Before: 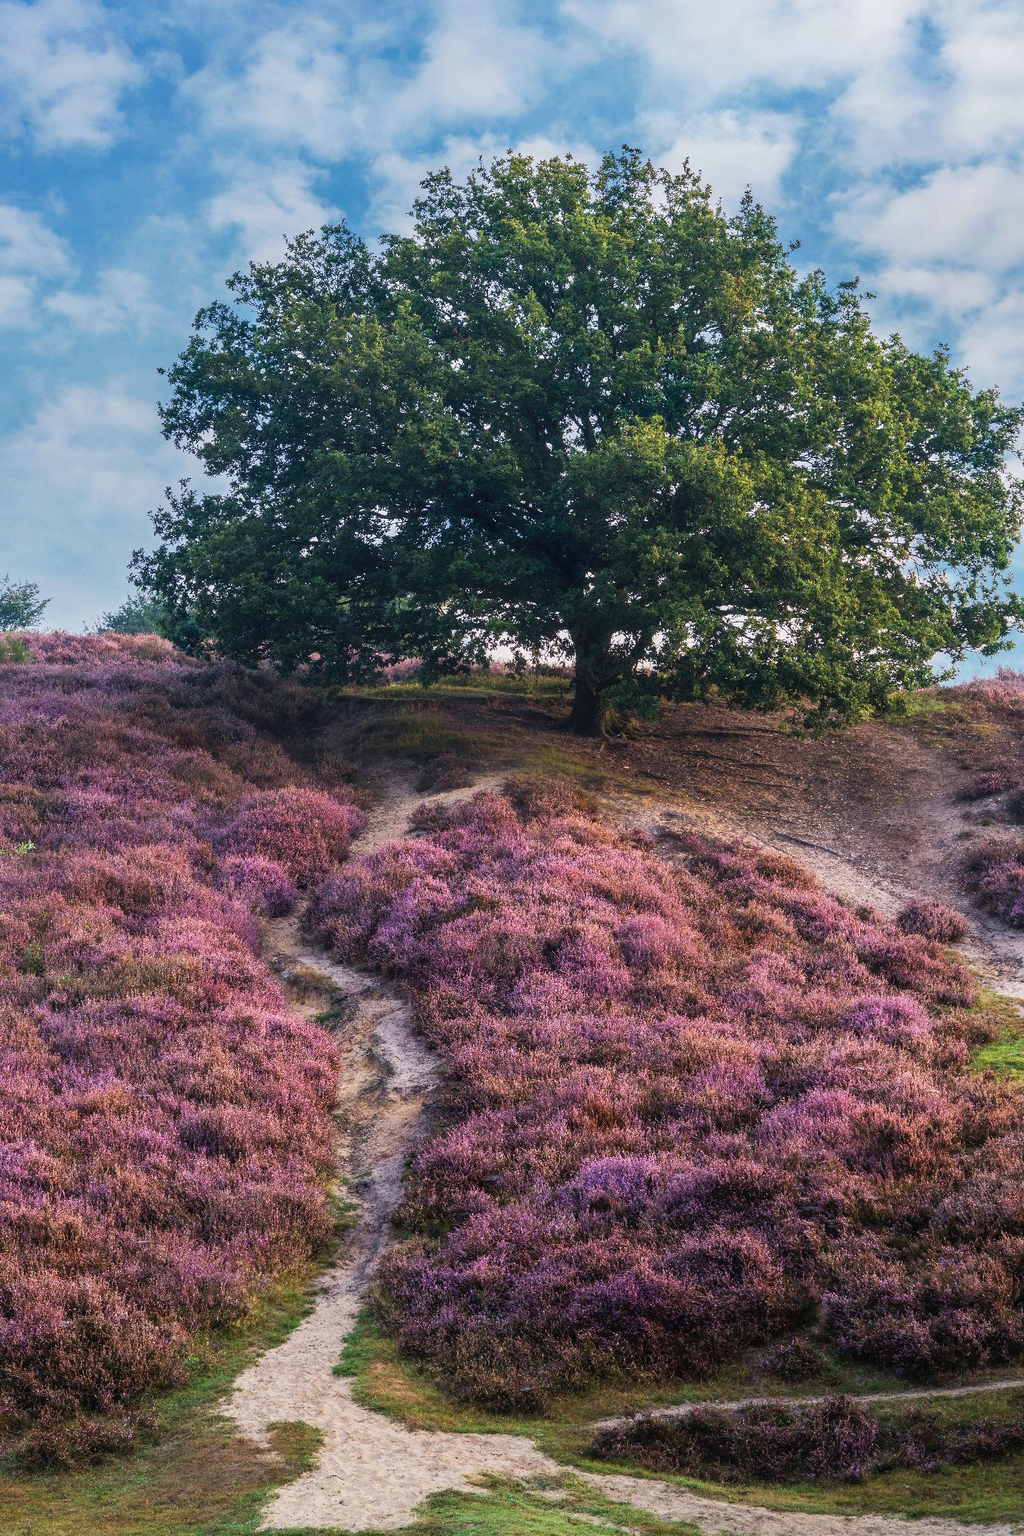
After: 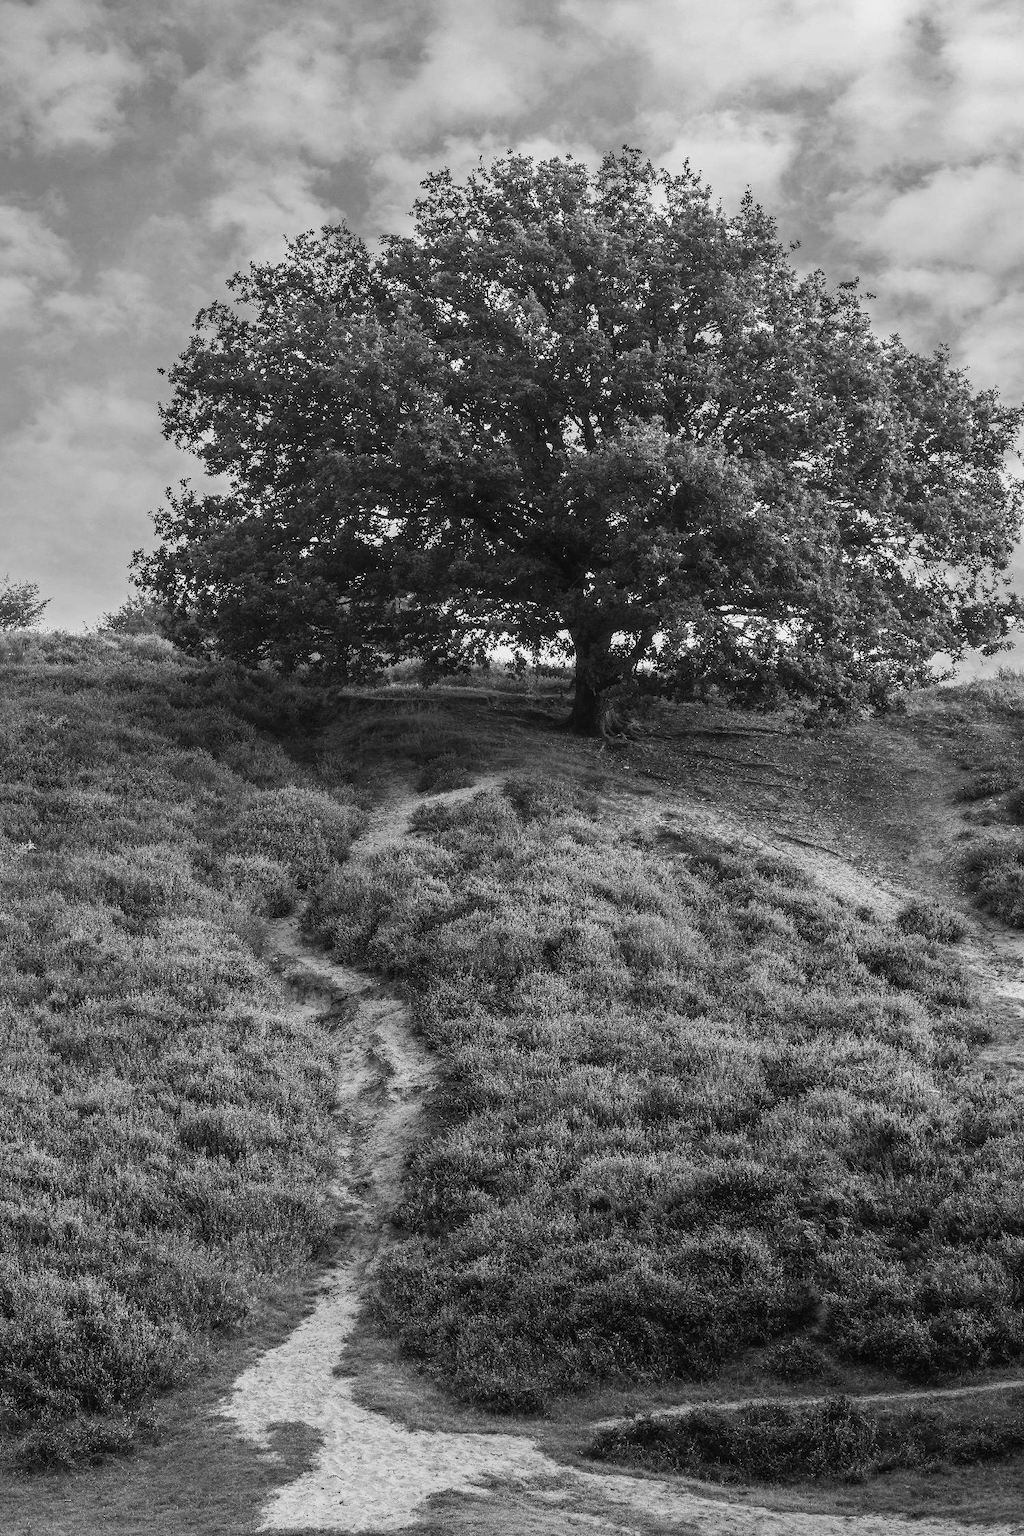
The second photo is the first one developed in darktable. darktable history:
monochrome: on, module defaults
haze removal: compatibility mode true, adaptive false
color contrast: green-magenta contrast 0.81
